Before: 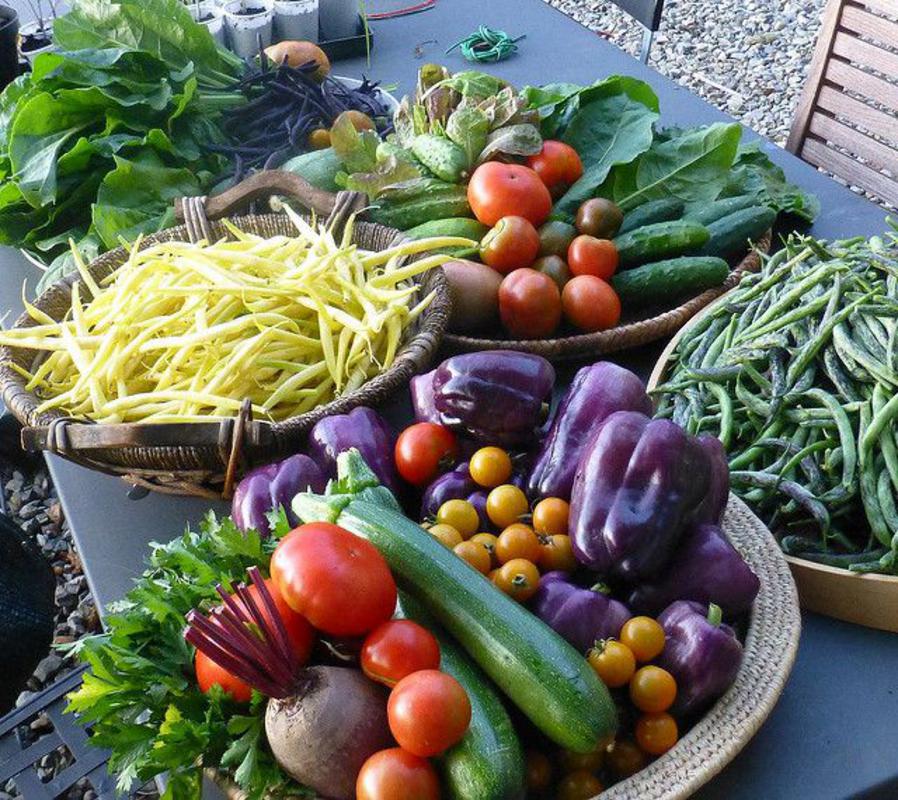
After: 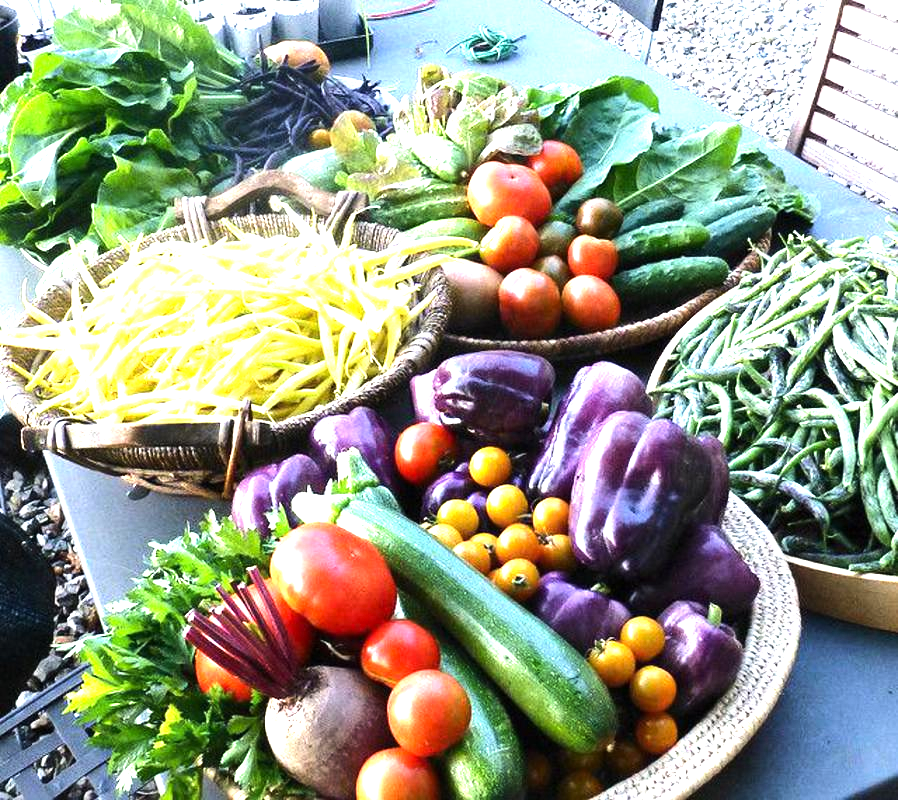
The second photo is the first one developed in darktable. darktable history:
exposure: exposure 1 EV, compensate highlight preservation false
tone equalizer: -8 EV -0.75 EV, -7 EV -0.7 EV, -6 EV -0.6 EV, -5 EV -0.4 EV, -3 EV 0.4 EV, -2 EV 0.6 EV, -1 EV 0.7 EV, +0 EV 0.75 EV, edges refinement/feathering 500, mask exposure compensation -1.57 EV, preserve details no
